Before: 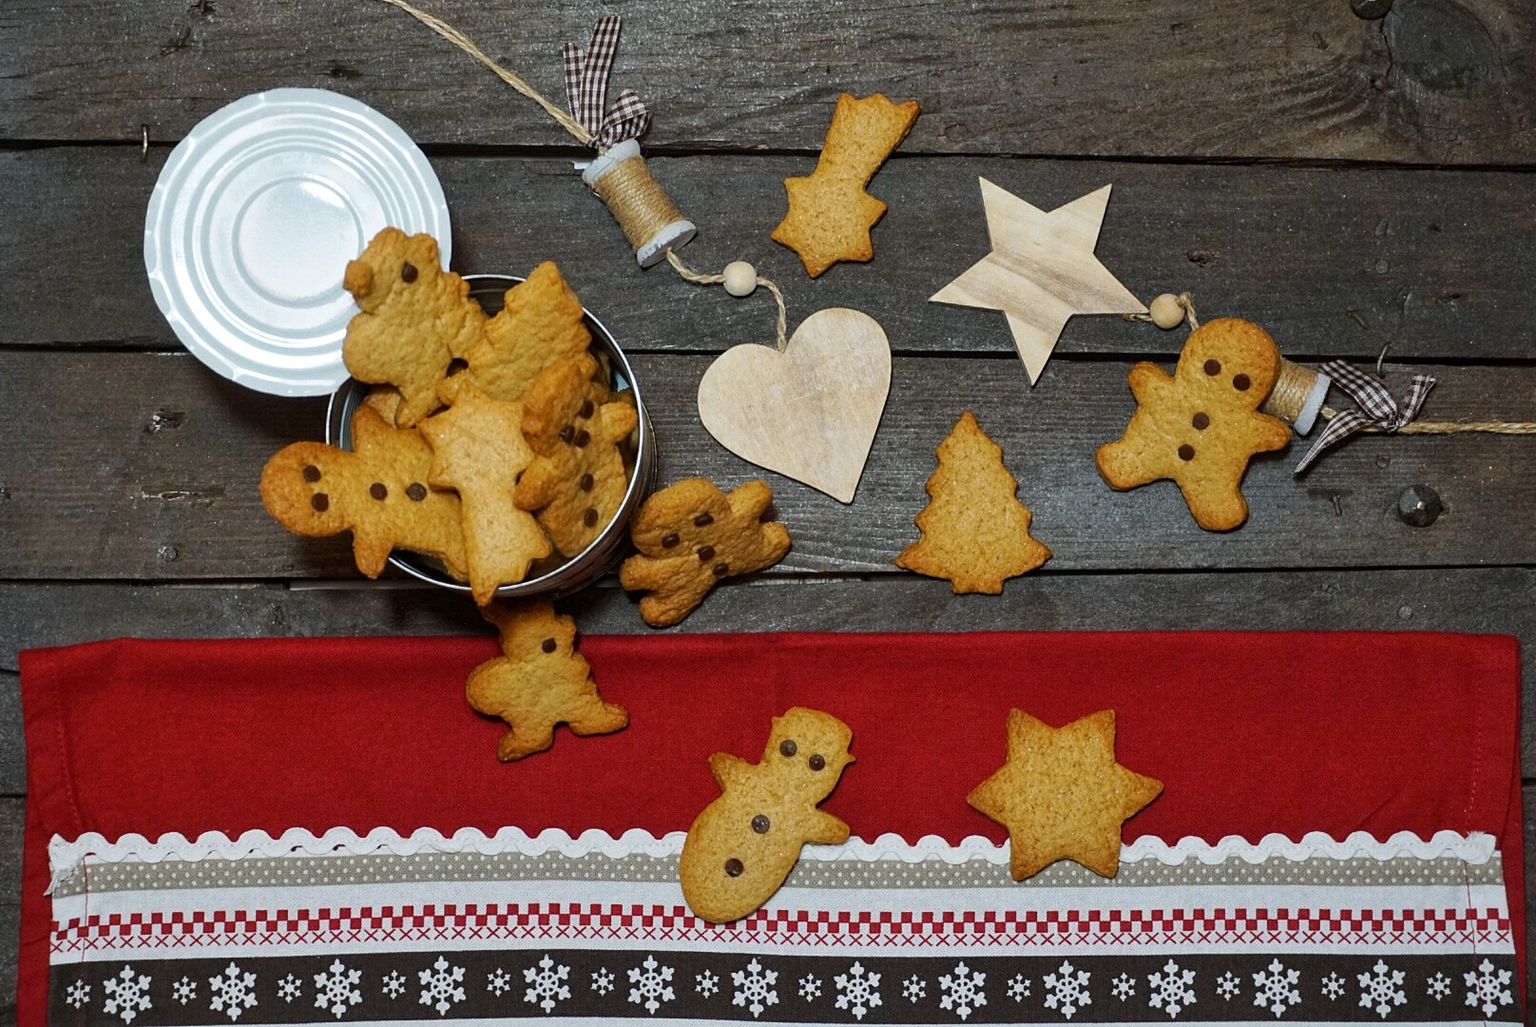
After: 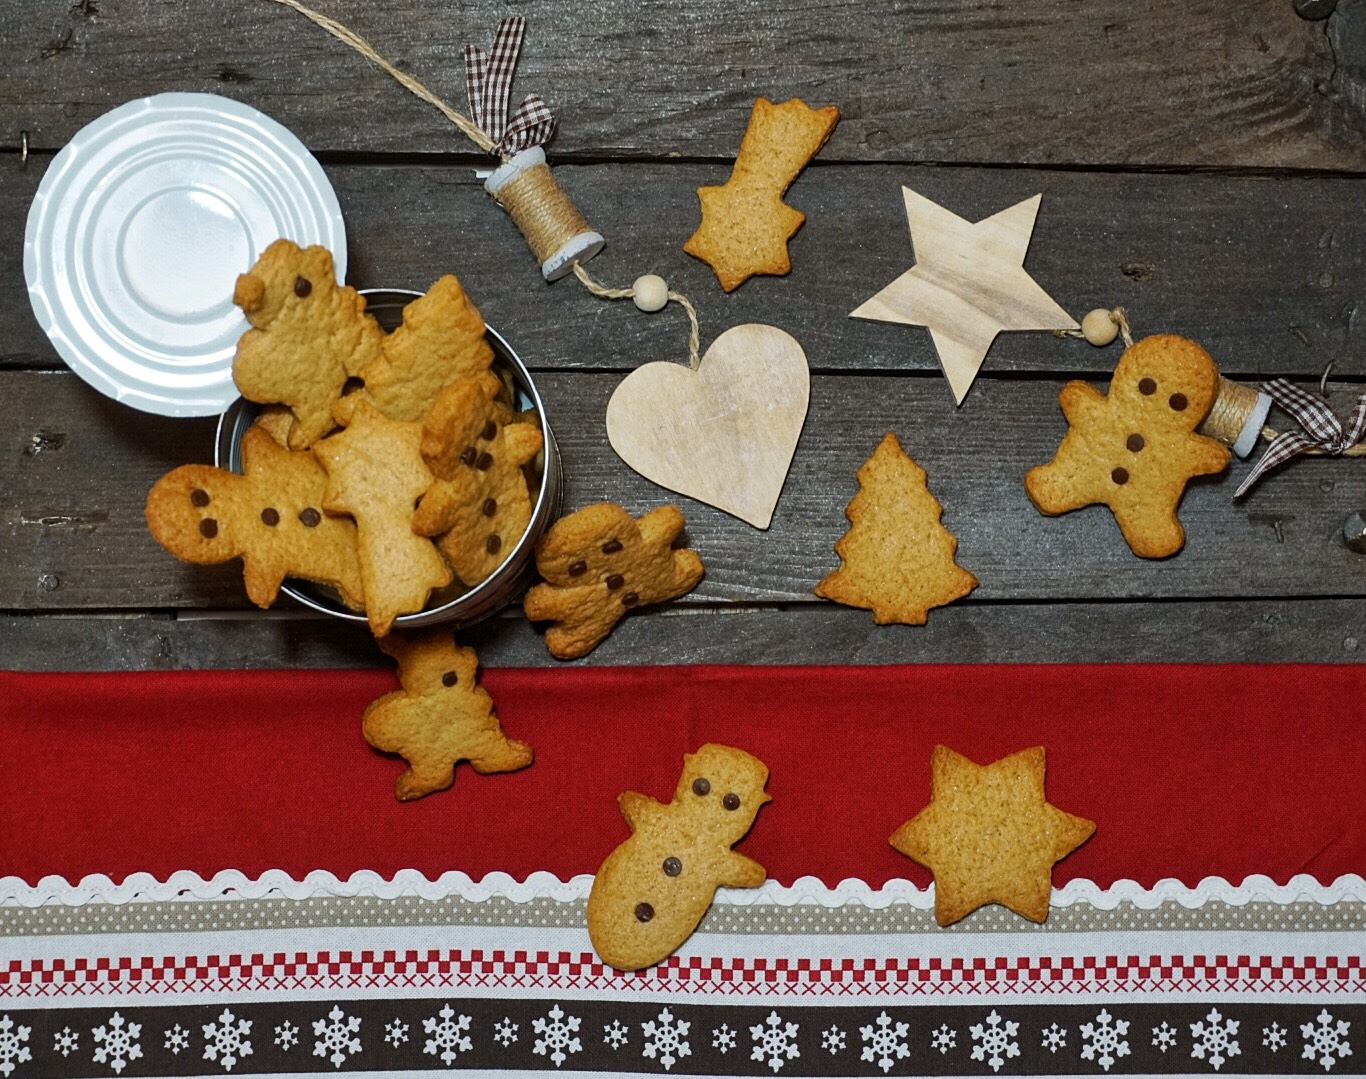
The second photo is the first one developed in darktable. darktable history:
crop: left 7.96%, right 7.489%
